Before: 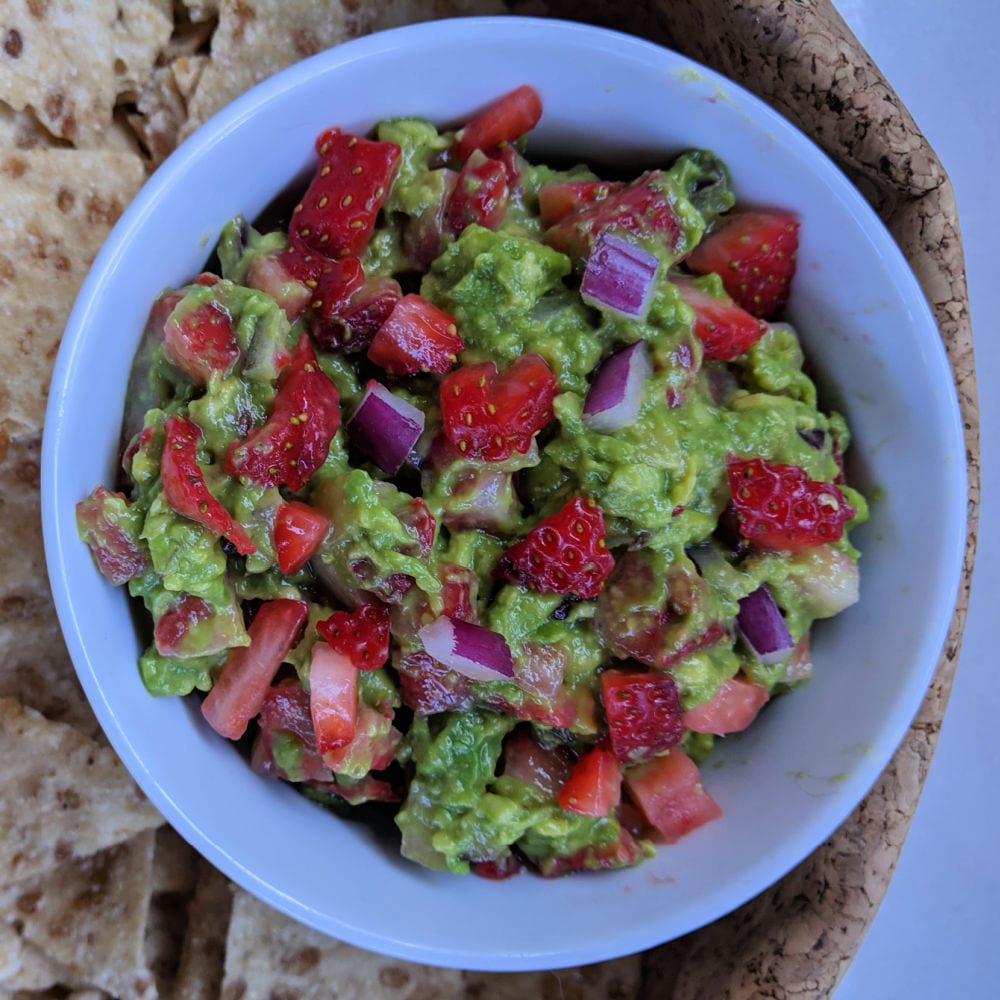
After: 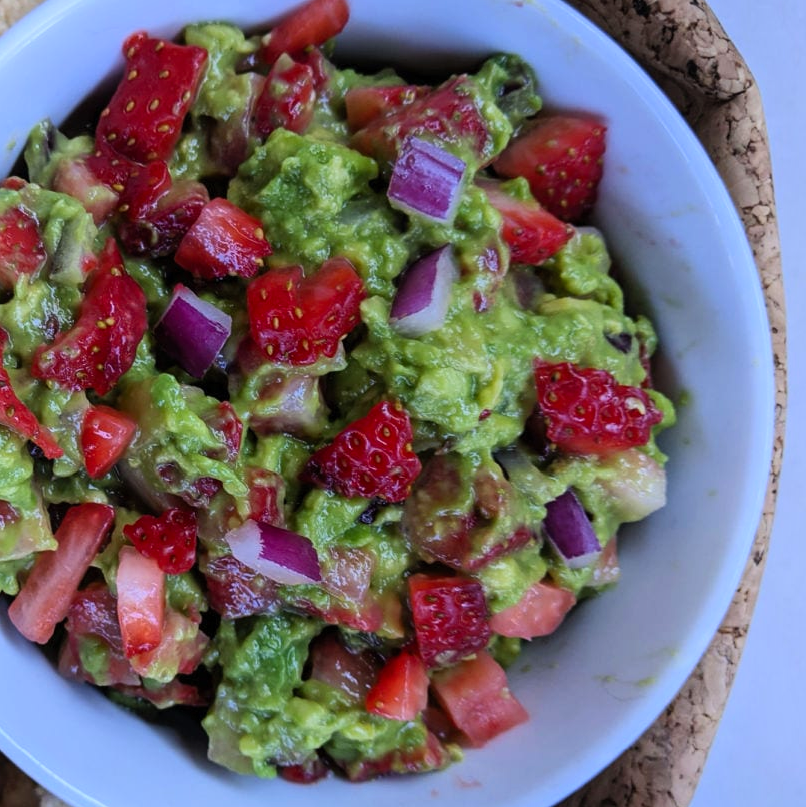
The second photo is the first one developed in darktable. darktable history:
exposure: exposure -0.274 EV, compensate exposure bias true, compensate highlight preservation false
shadows and highlights: shadows -53.98, highlights 84.65, soften with gaussian
crop: left 19.335%, top 9.654%, right 0%, bottom 9.571%
contrast brightness saturation: contrast 0.199, brightness 0.14, saturation 0.138
